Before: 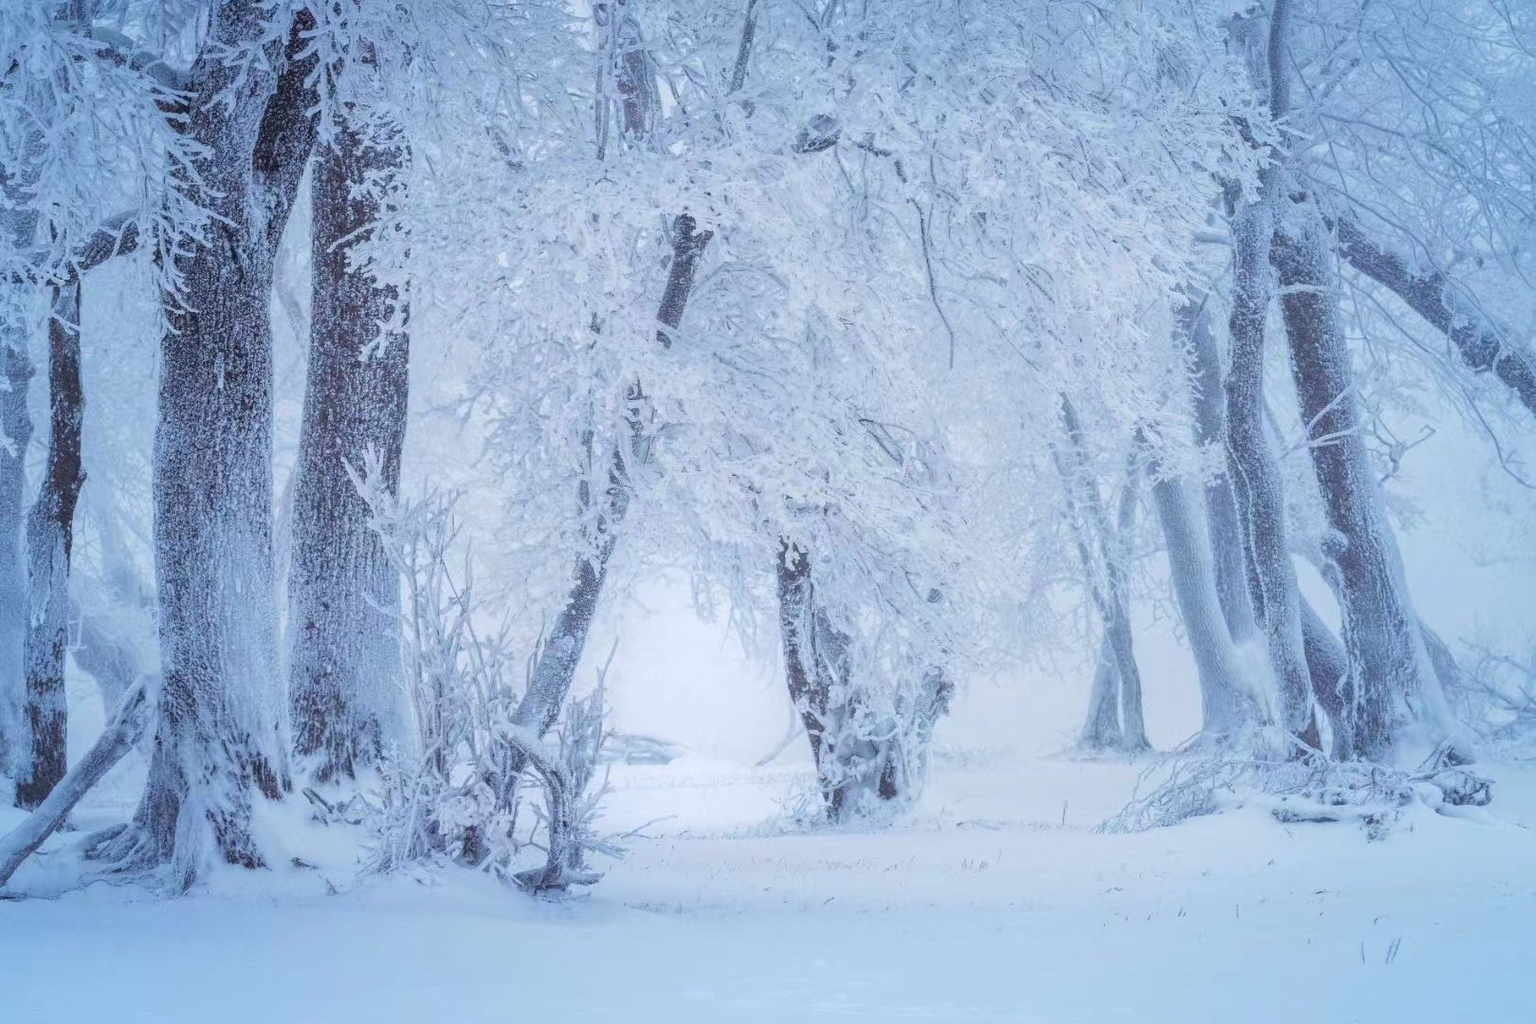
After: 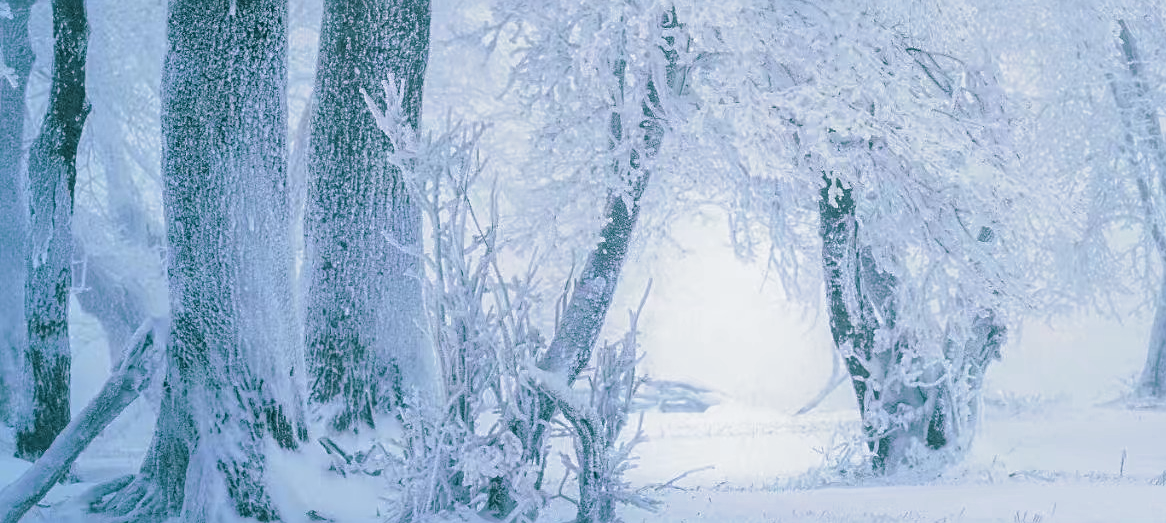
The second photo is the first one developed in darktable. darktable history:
crop: top 36.498%, right 27.964%, bottom 14.995%
split-toning: shadows › hue 186.43°, highlights › hue 49.29°, compress 30.29%
sharpen: radius 2.529, amount 0.323
